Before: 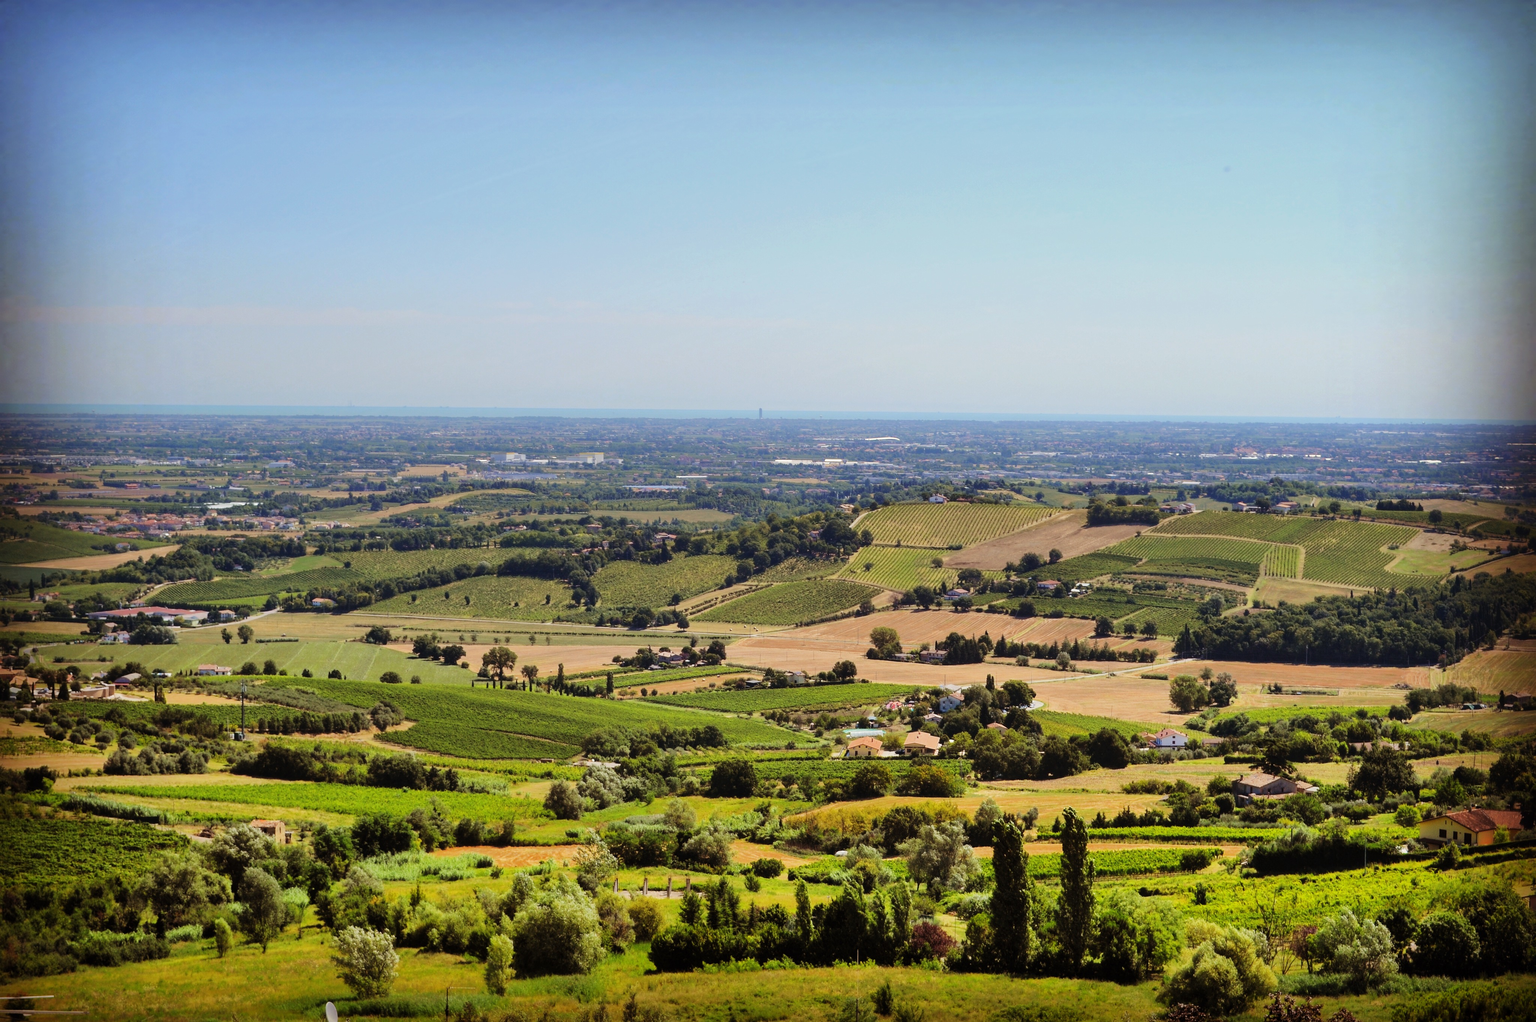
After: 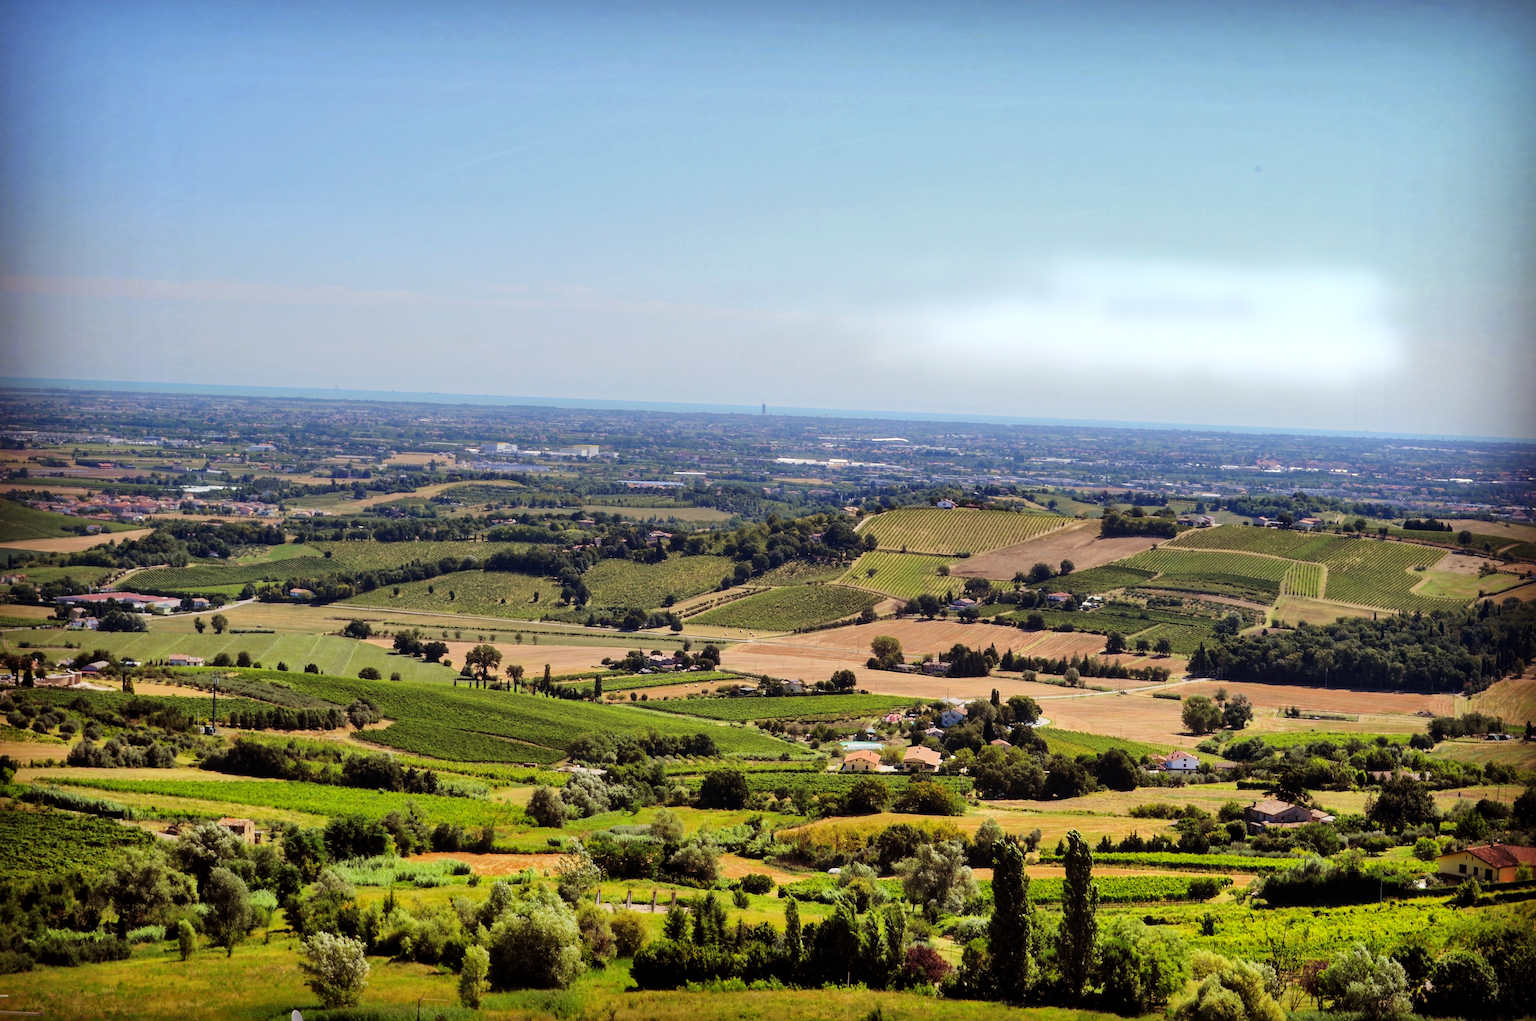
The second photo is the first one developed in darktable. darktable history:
crop and rotate: angle -1.69°
color balance: gamma [0.9, 0.988, 0.975, 1.025], gain [1.05, 1, 1, 1]
bloom: size 5%, threshold 95%, strength 15%
local contrast: mode bilateral grid, contrast 20, coarseness 50, detail 120%, midtone range 0.2
